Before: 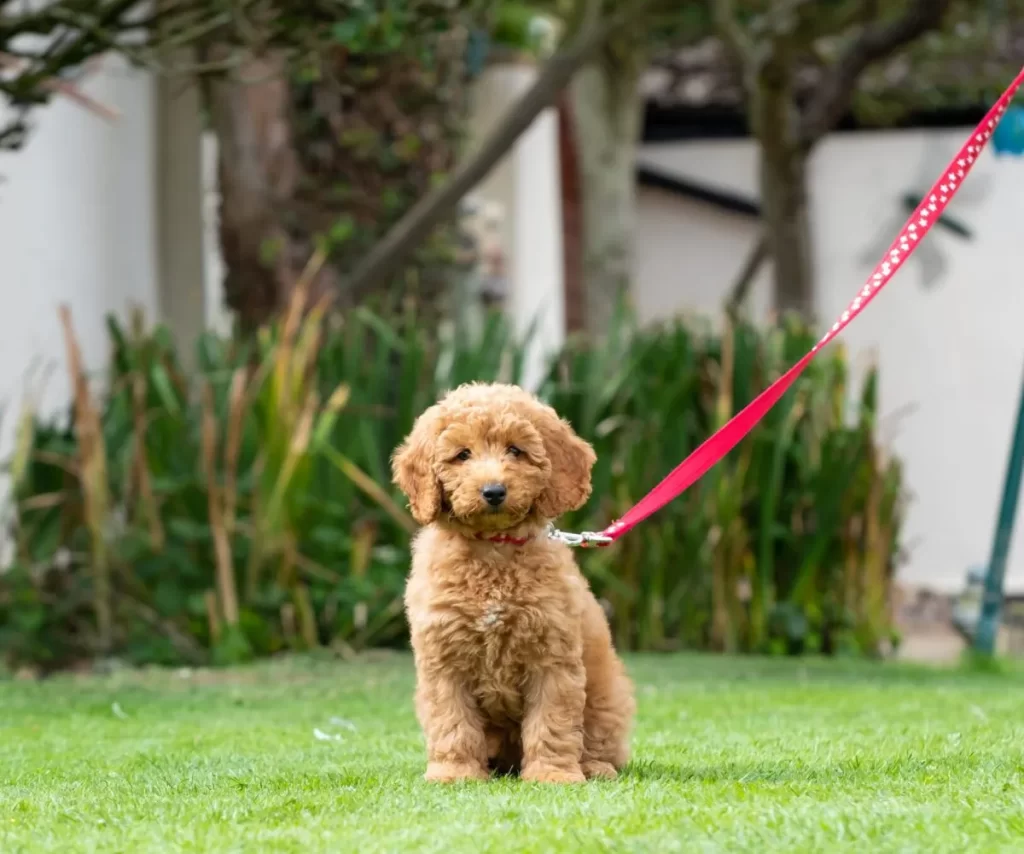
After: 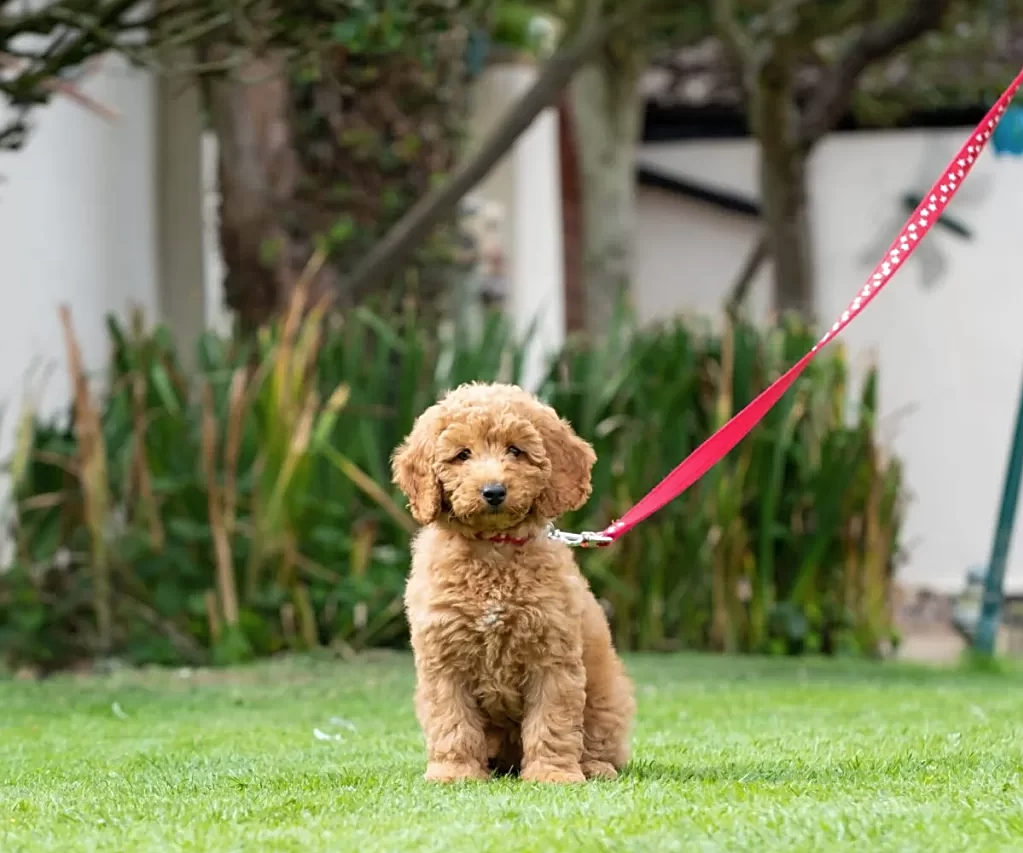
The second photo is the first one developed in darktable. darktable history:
sharpen: on, module defaults
contrast brightness saturation: saturation -0.054
